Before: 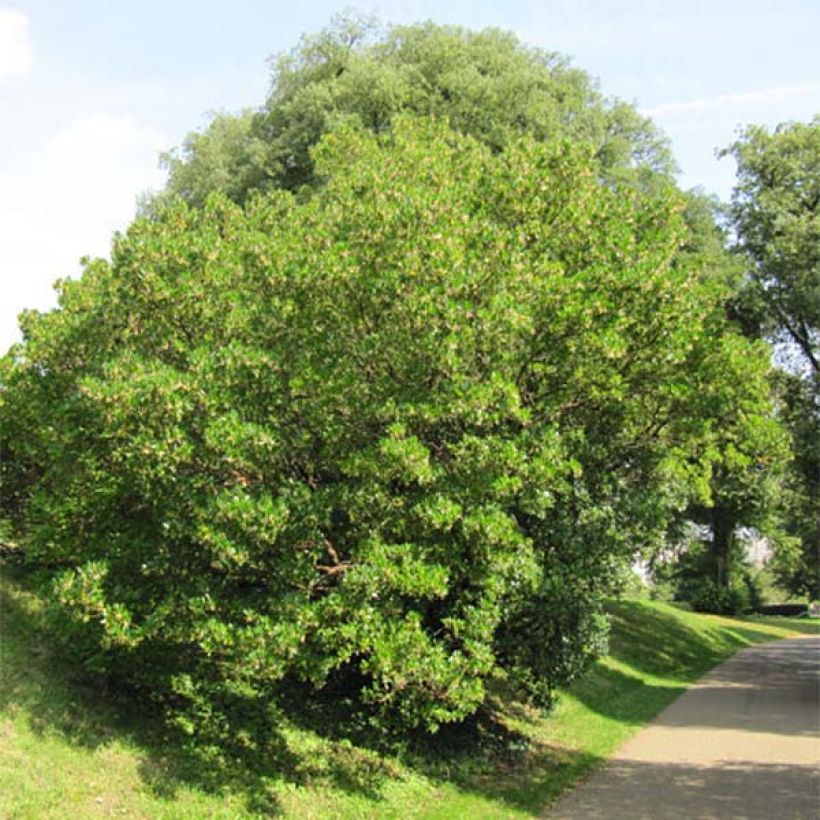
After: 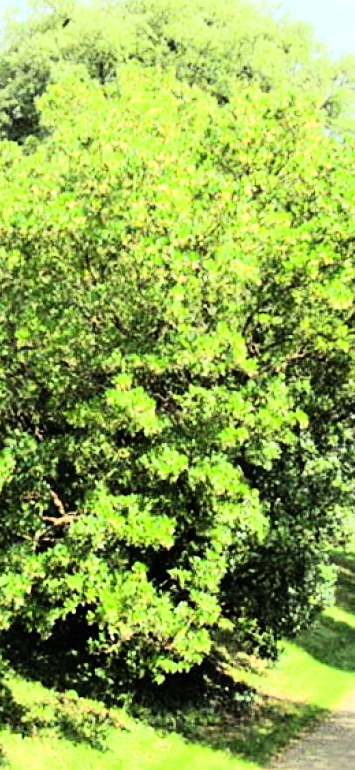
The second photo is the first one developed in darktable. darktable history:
tone equalizer: on, module defaults
crop: left 33.452%, top 6.025%, right 23.155%
rgb curve: curves: ch0 [(0, 0) (0.21, 0.15) (0.24, 0.21) (0.5, 0.75) (0.75, 0.96) (0.89, 0.99) (1, 1)]; ch1 [(0, 0.02) (0.21, 0.13) (0.25, 0.2) (0.5, 0.67) (0.75, 0.9) (0.89, 0.97) (1, 1)]; ch2 [(0, 0.02) (0.21, 0.13) (0.25, 0.2) (0.5, 0.67) (0.75, 0.9) (0.89, 0.97) (1, 1)], compensate middle gray true
color correction: highlights a* -2.68, highlights b* 2.57
